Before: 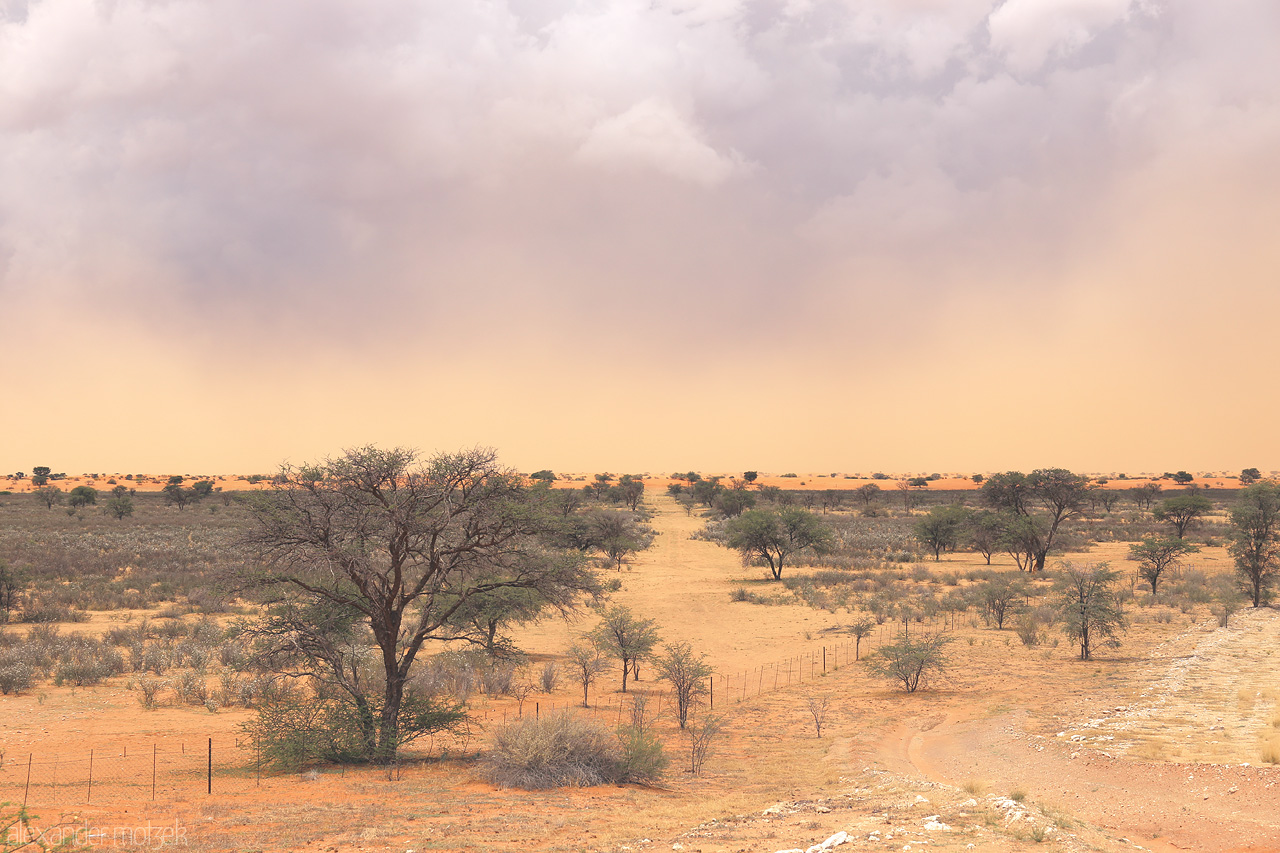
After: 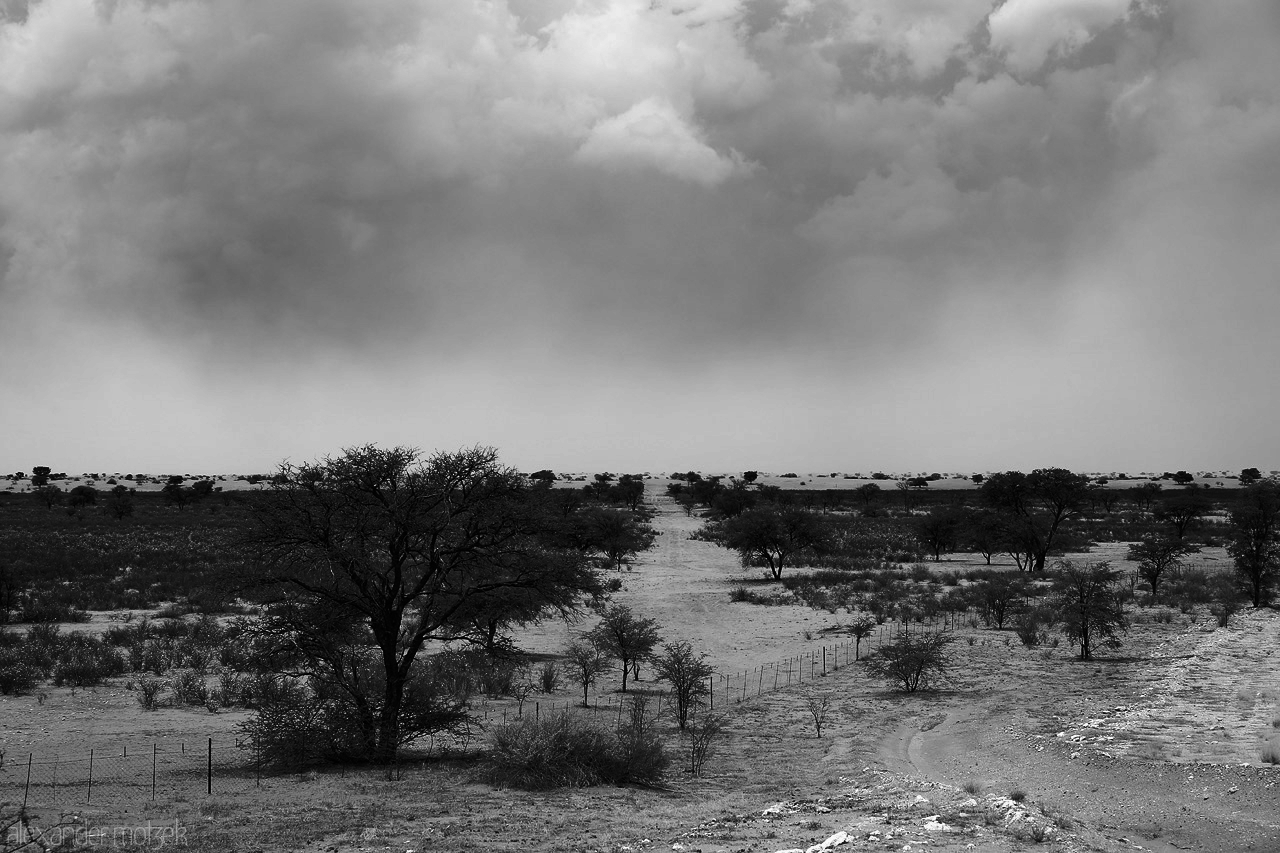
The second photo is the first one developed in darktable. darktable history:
contrast brightness saturation: contrast -0.03, brightness -0.59, saturation -1
color calibration: x 0.334, y 0.349, temperature 5426 K
exposure: black level correction 0.016, exposure -0.009 EV, compensate highlight preservation false
color balance rgb: perceptual saturation grading › highlights -31.88%, perceptual saturation grading › mid-tones 5.8%, perceptual saturation grading › shadows 18.12%, perceptual brilliance grading › highlights 3.62%, perceptual brilliance grading › mid-tones -18.12%, perceptual brilliance grading › shadows -41.3%
vignetting: fall-off radius 100%, width/height ratio 1.337
